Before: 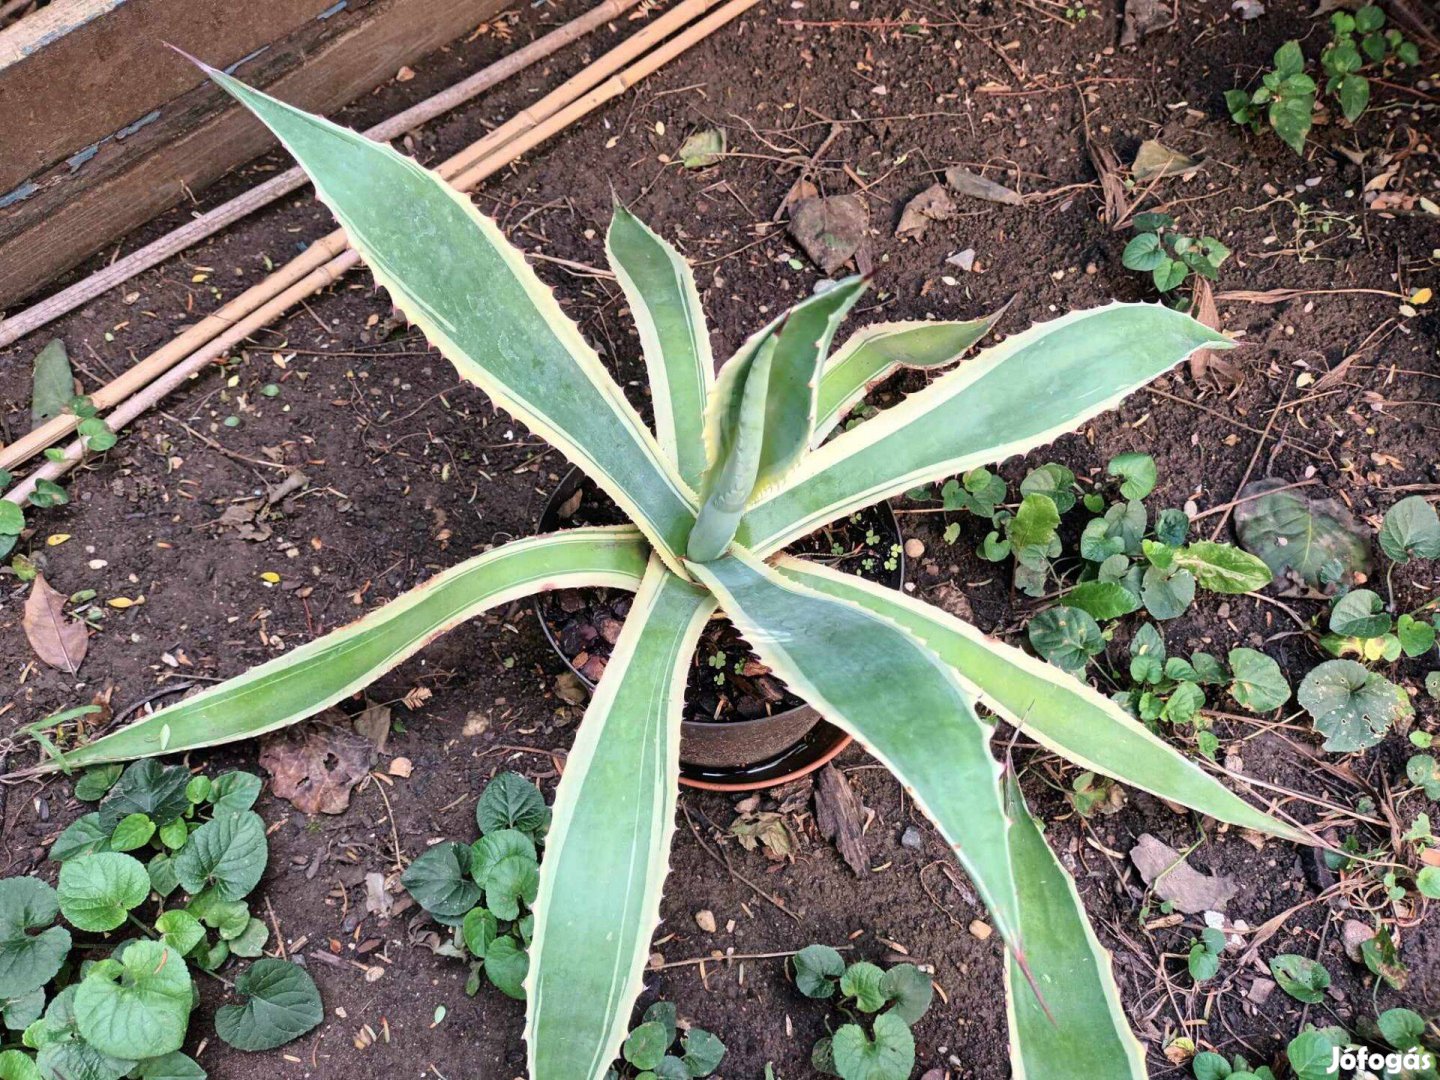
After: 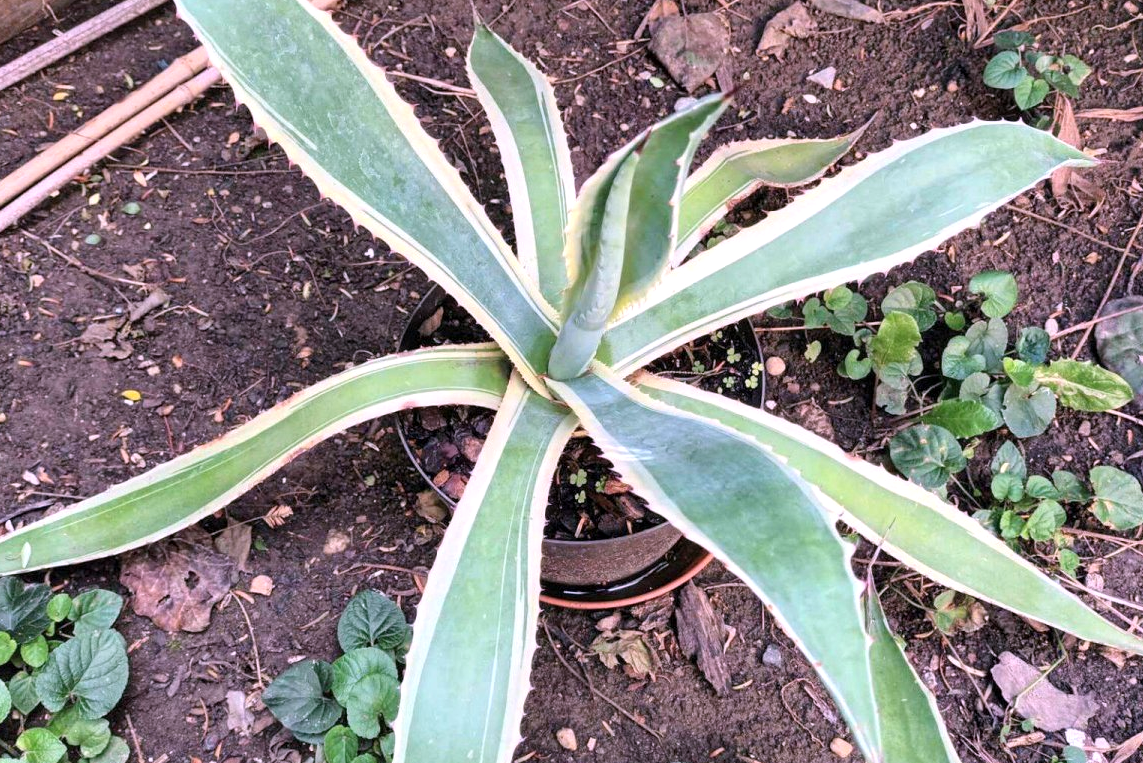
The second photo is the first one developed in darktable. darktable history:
contrast brightness saturation: contrast 0.05, brightness 0.06, saturation 0.01
white balance: red 1.066, blue 1.119
local contrast: highlights 100%, shadows 100%, detail 120%, midtone range 0.2
crop: left 9.712%, top 16.928%, right 10.845%, bottom 12.332%
